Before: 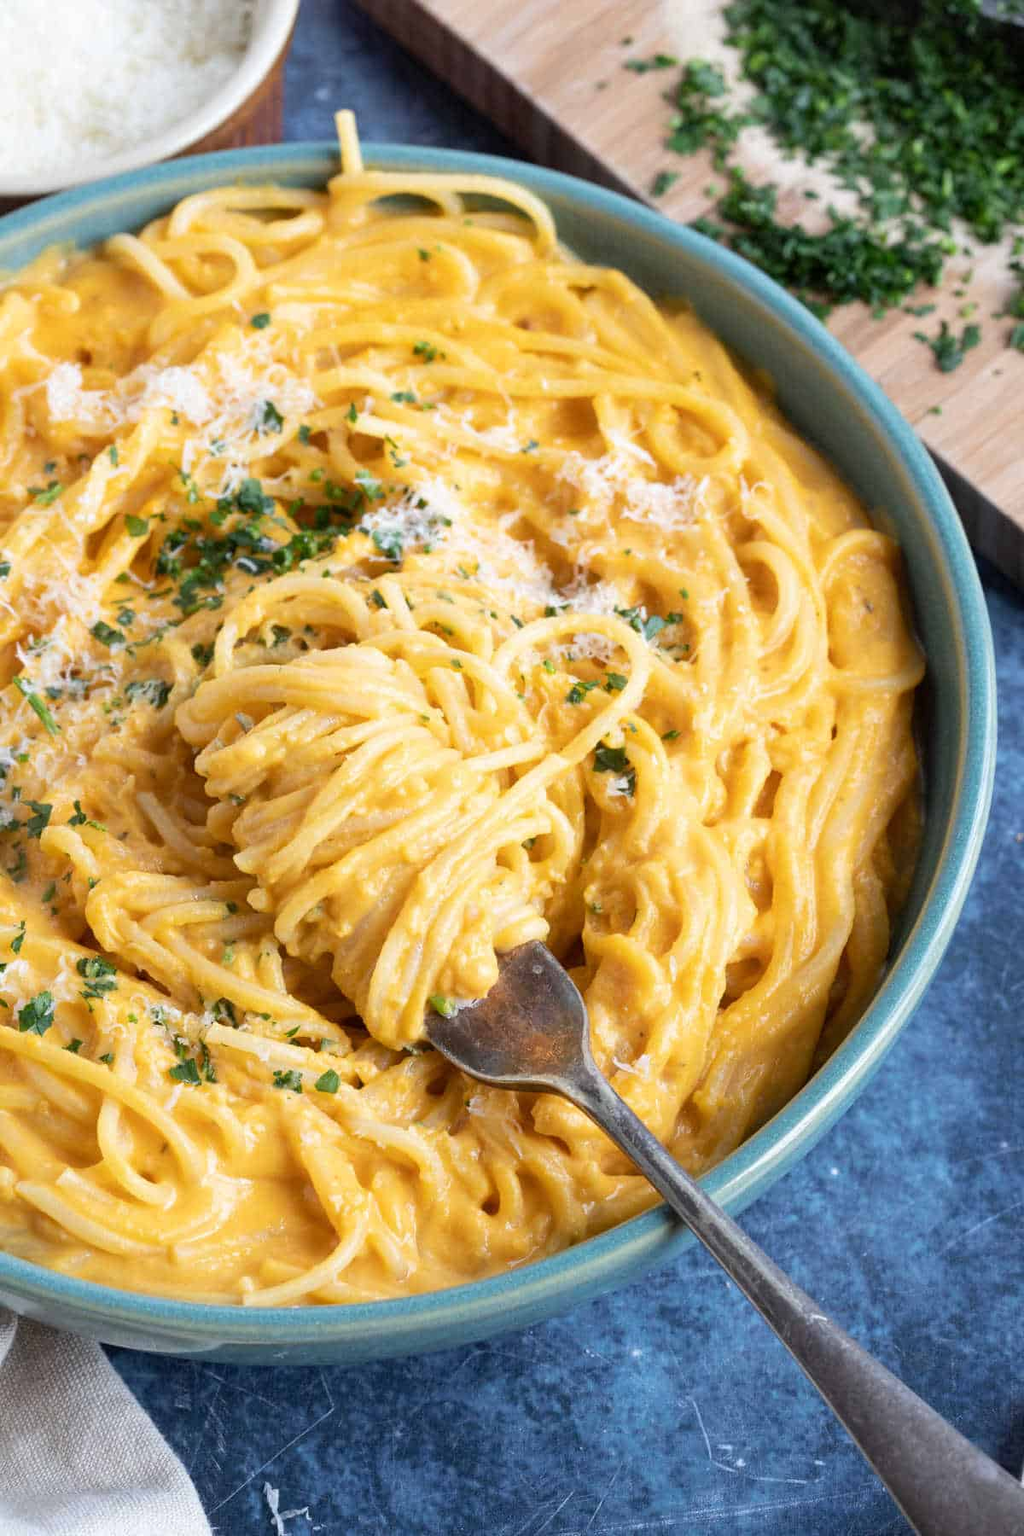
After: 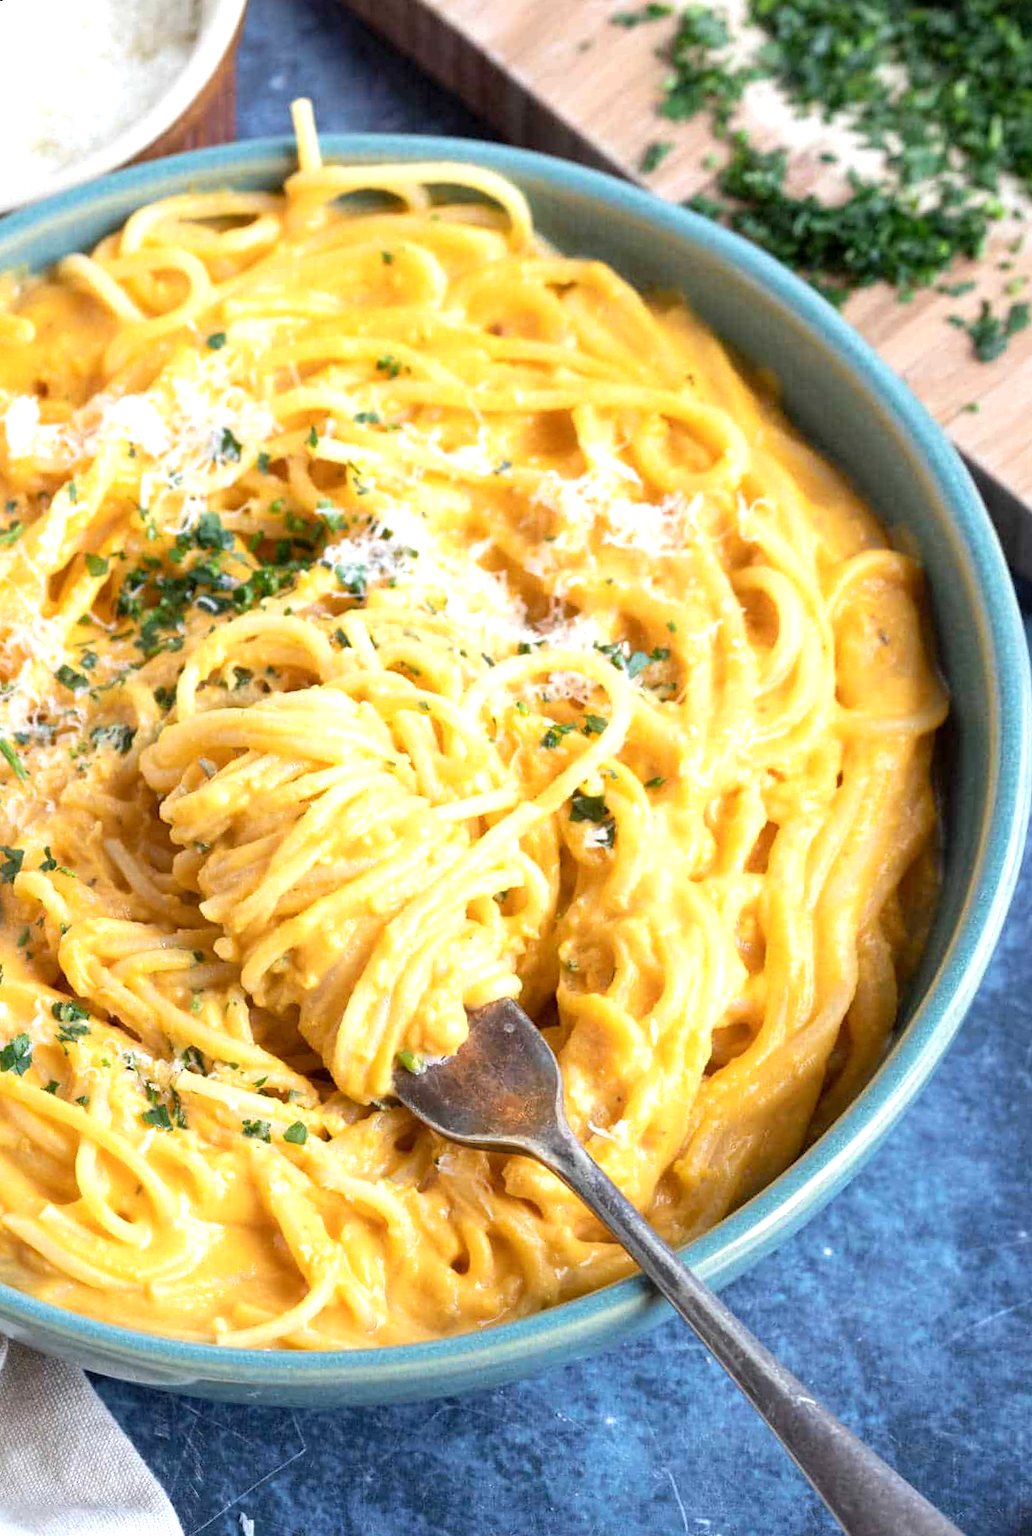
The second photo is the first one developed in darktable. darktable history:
exposure: black level correction 0.001, exposure 0.5 EV, compensate exposure bias true, compensate highlight preservation false
rotate and perspective: rotation 0.062°, lens shift (vertical) 0.115, lens shift (horizontal) -0.133, crop left 0.047, crop right 0.94, crop top 0.061, crop bottom 0.94
